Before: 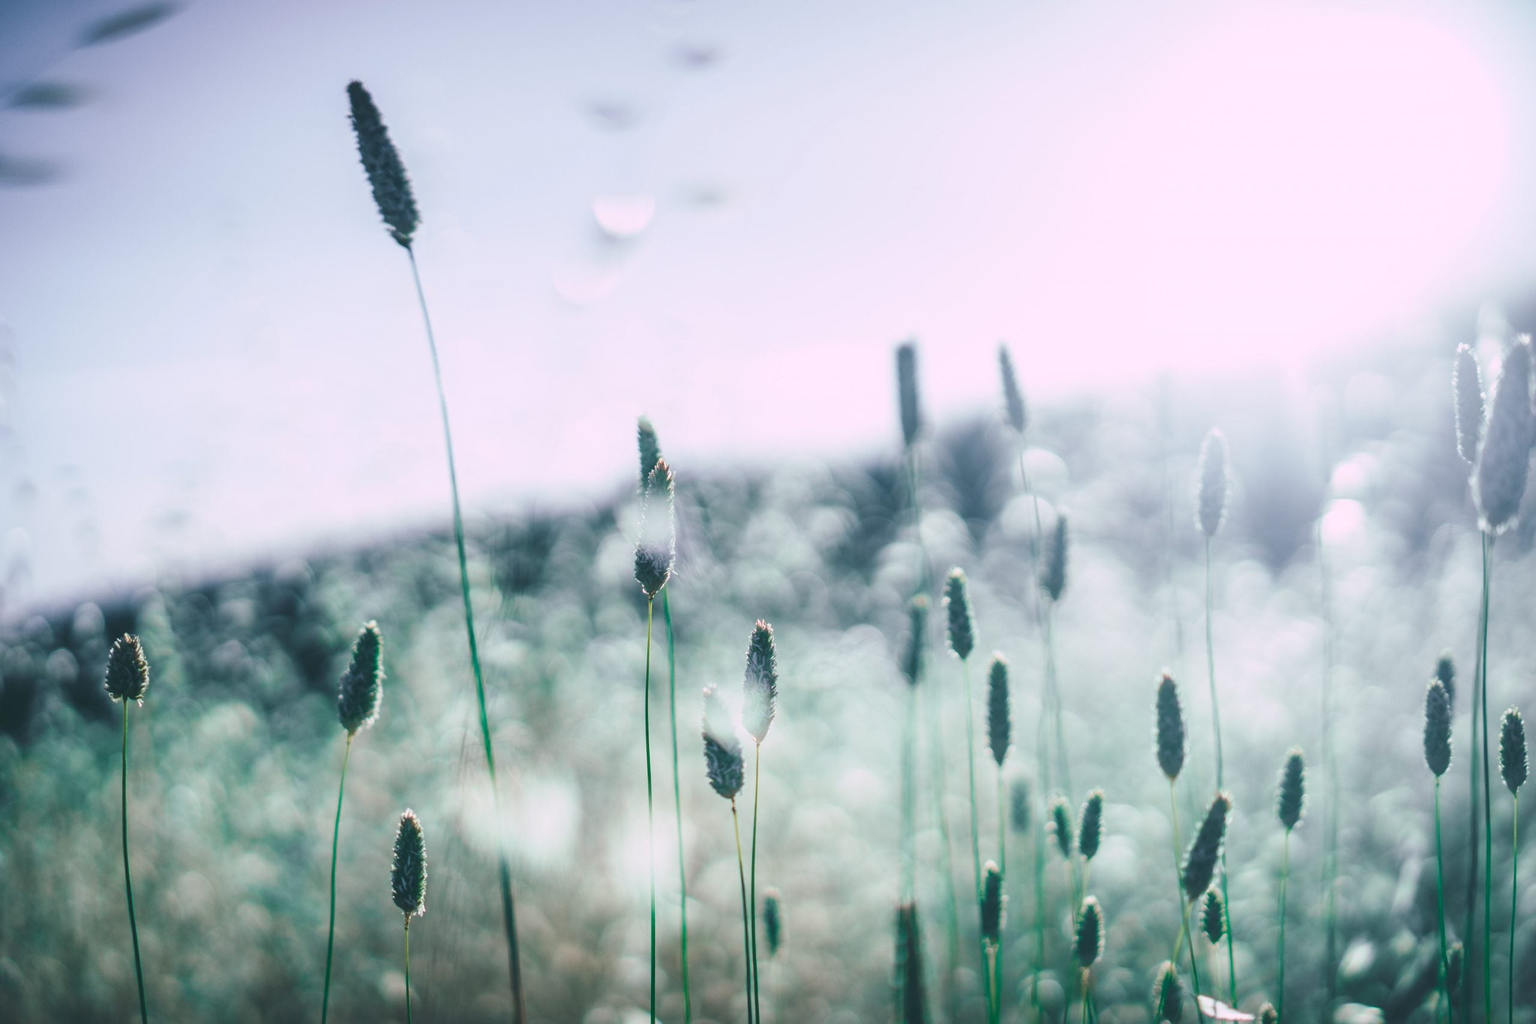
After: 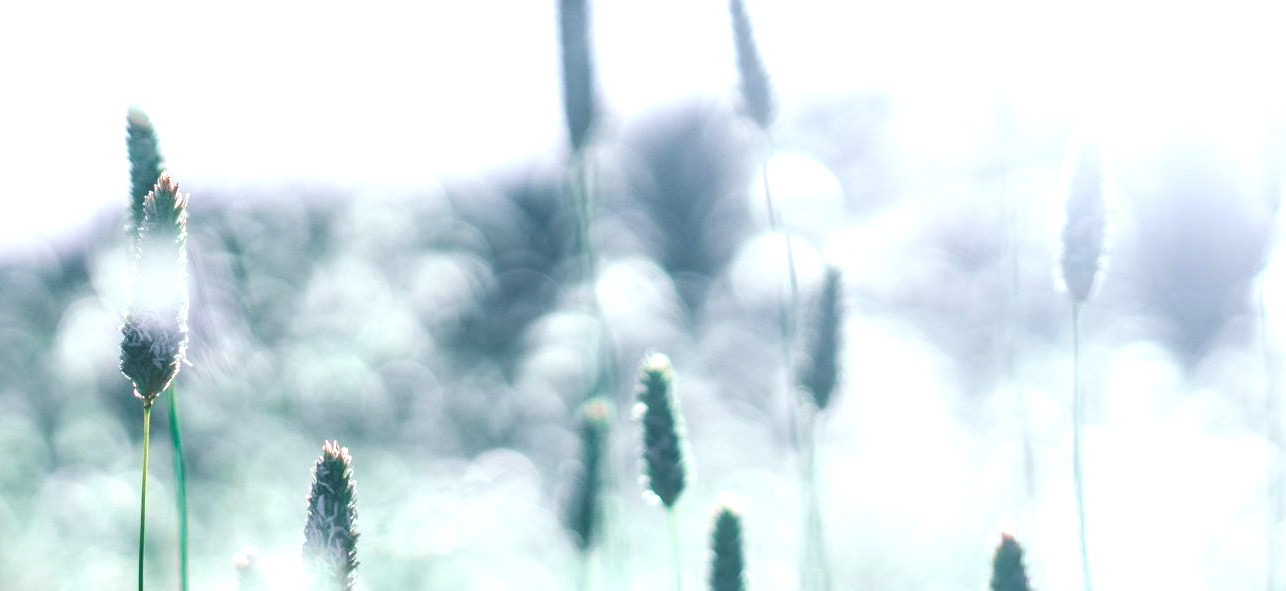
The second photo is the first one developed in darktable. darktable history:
exposure: exposure 0.6 EV, compensate highlight preservation false
crop: left 36.607%, top 34.735%, right 13.146%, bottom 30.611%
